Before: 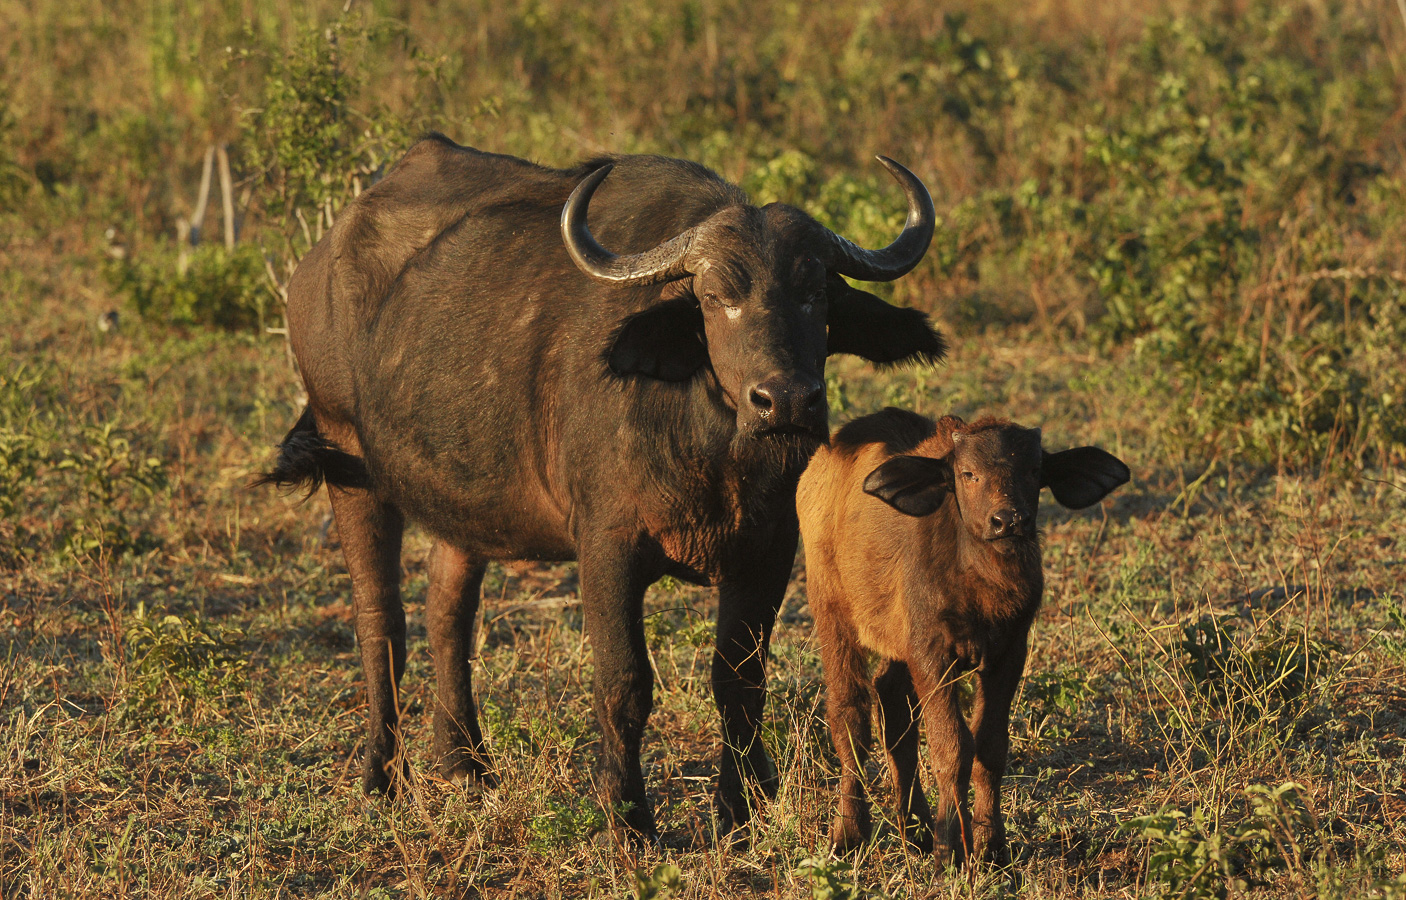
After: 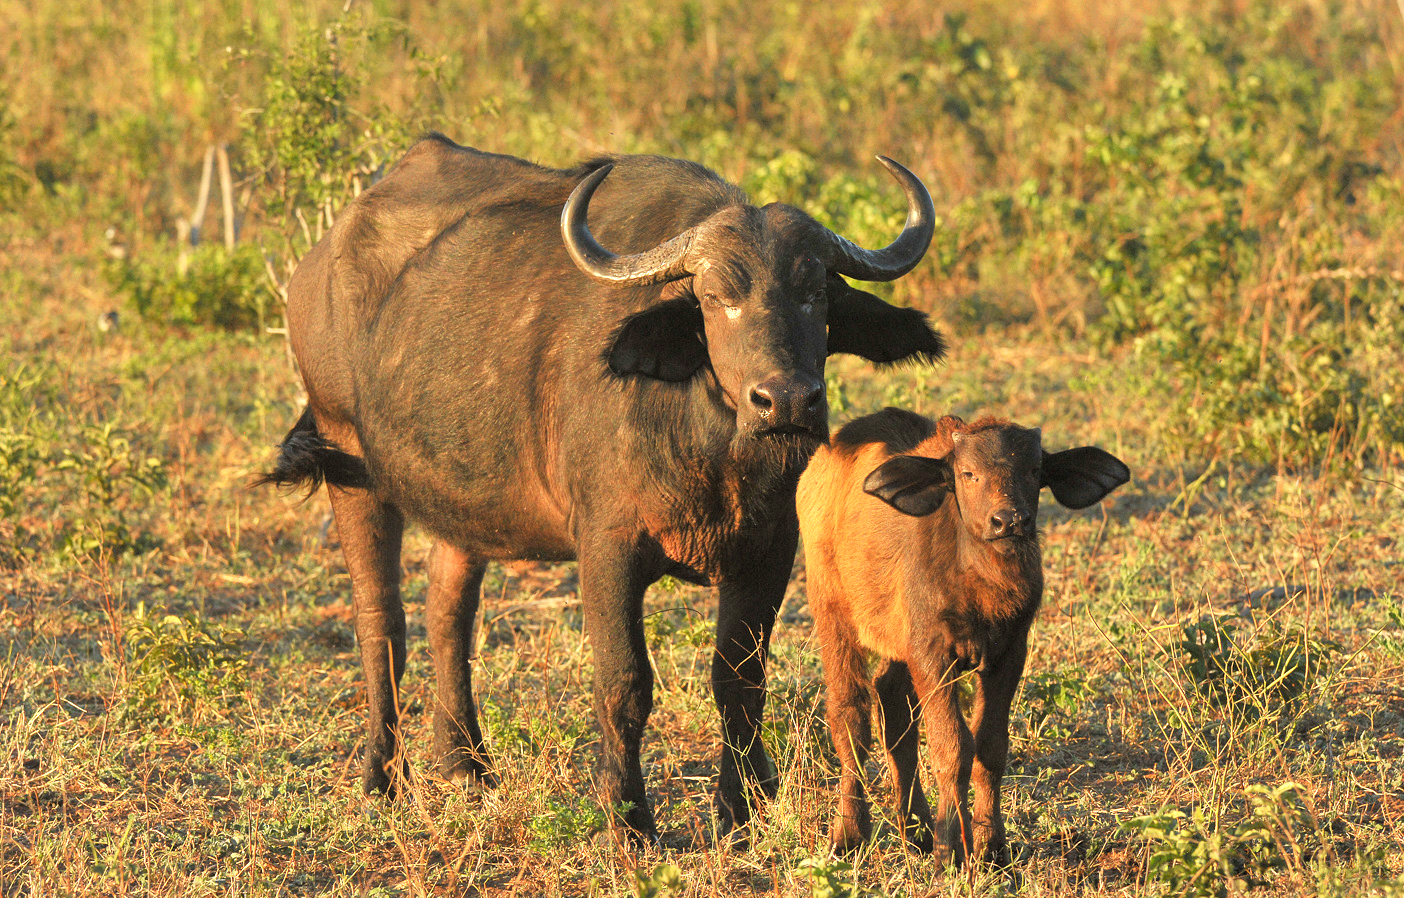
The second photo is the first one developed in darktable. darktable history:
levels: levels [0.036, 0.364, 0.827]
crop: top 0.05%, bottom 0.098%
